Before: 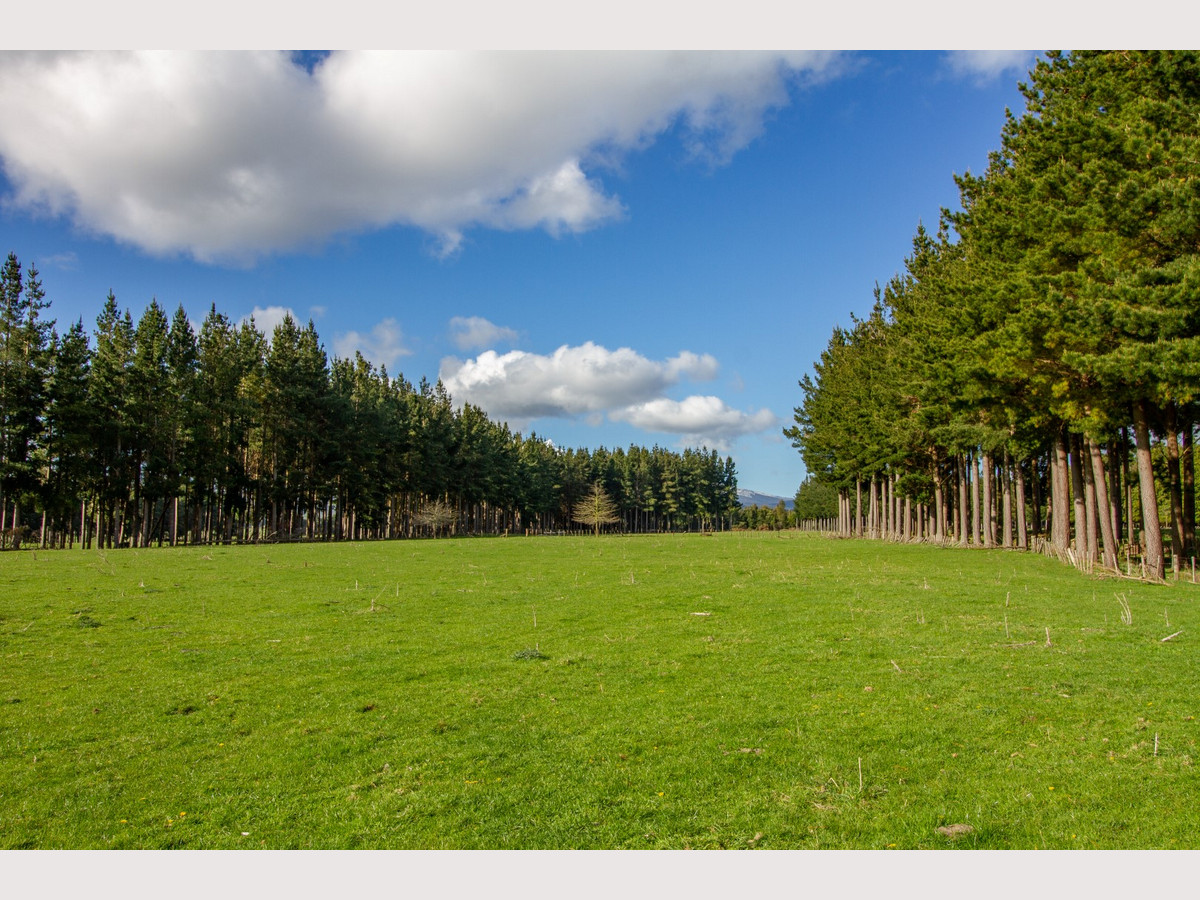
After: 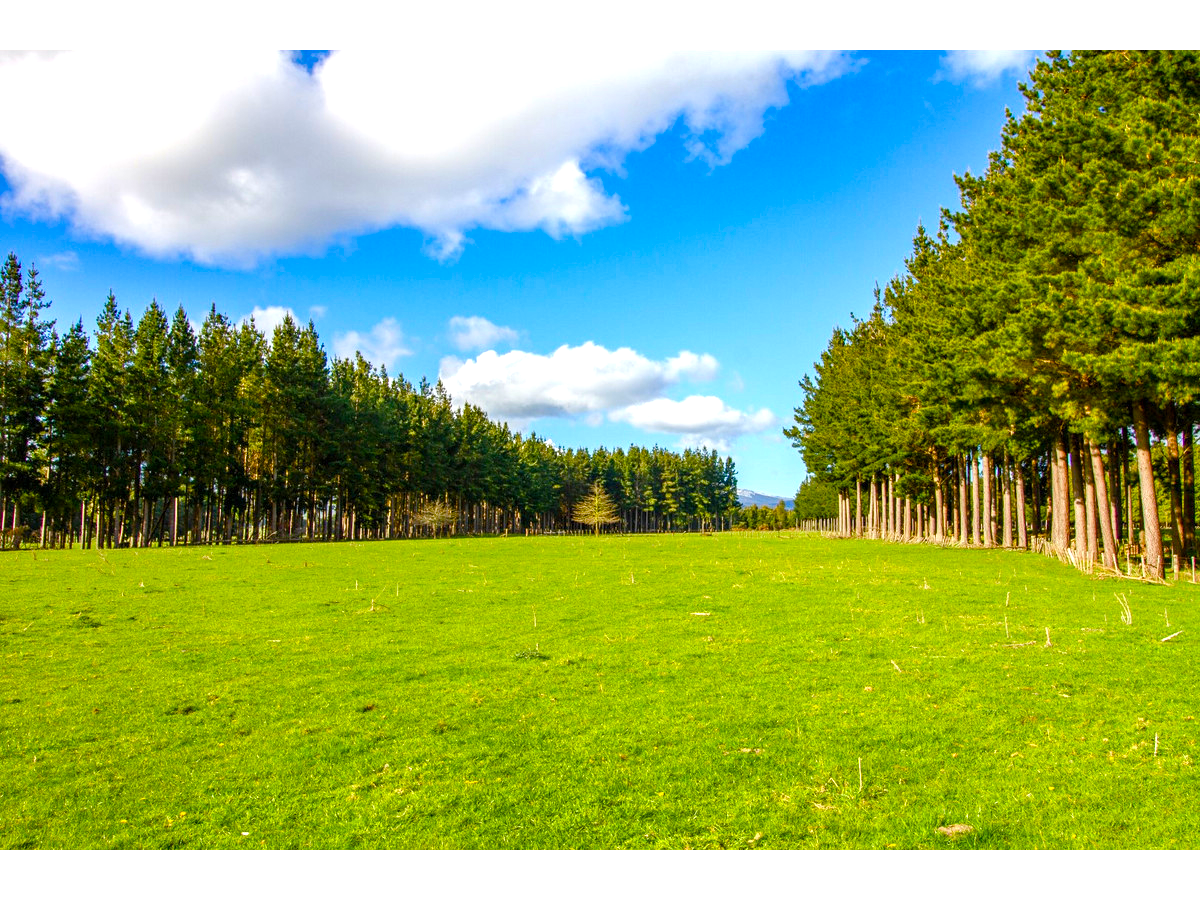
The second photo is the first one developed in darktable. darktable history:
exposure: exposure 0.943 EV, compensate exposure bias true, compensate highlight preservation false
color balance rgb: perceptual saturation grading › global saturation 39.288%, perceptual saturation grading › highlights -24.867%, perceptual saturation grading › mid-tones 34.407%, perceptual saturation grading › shadows 35.45%, global vibrance 20%
